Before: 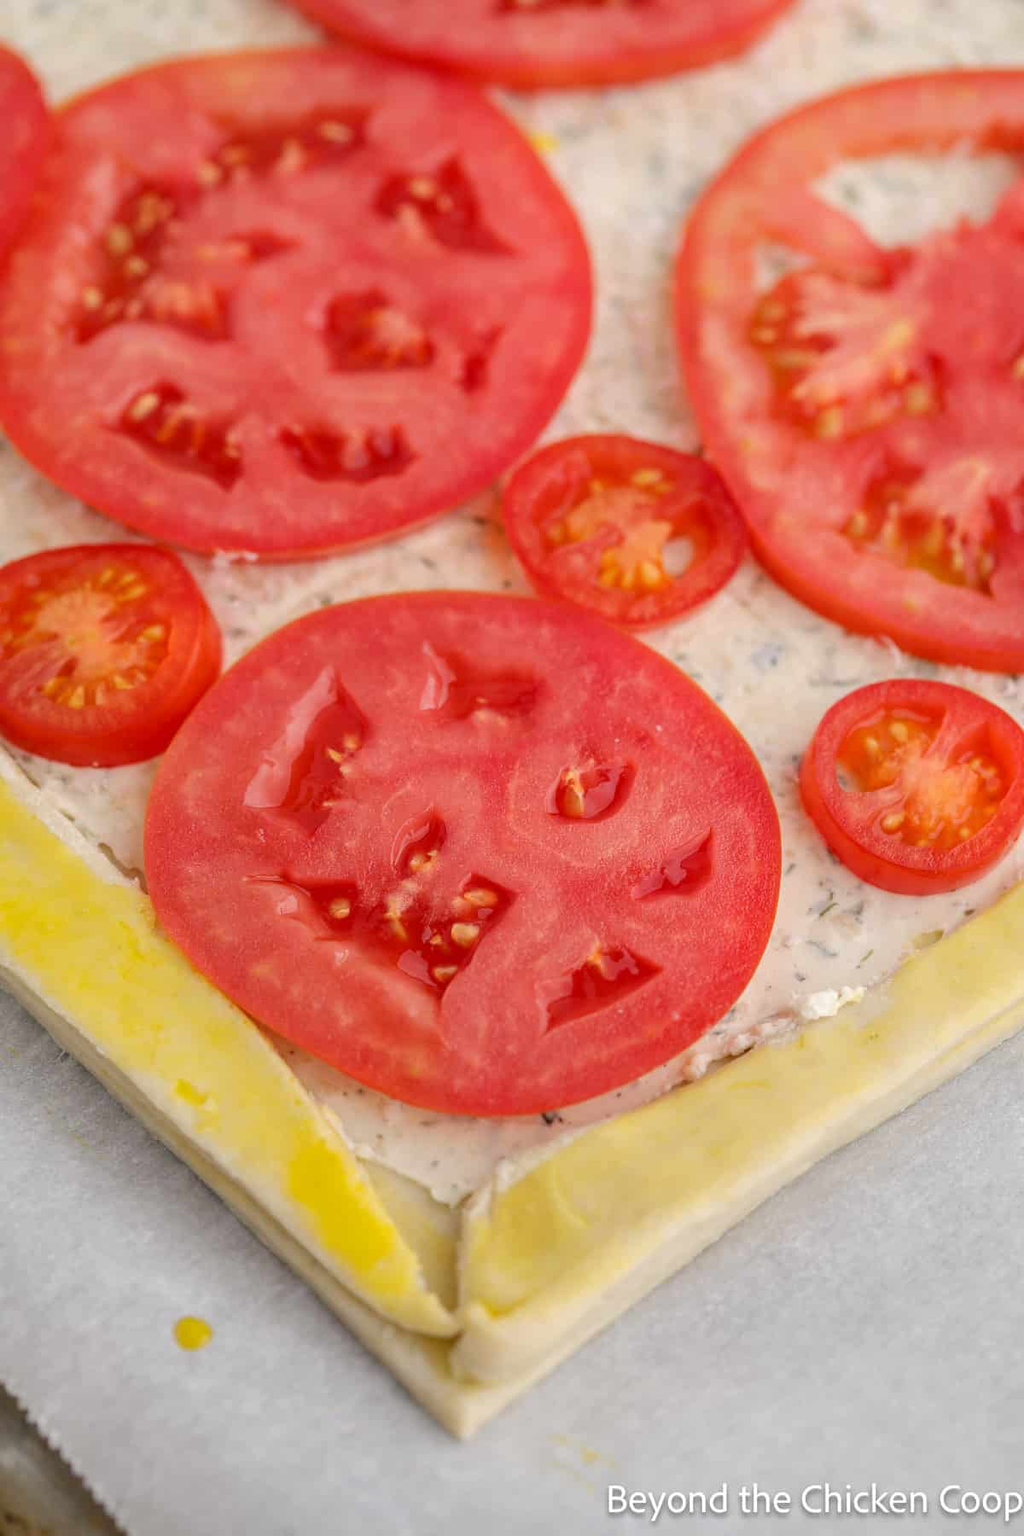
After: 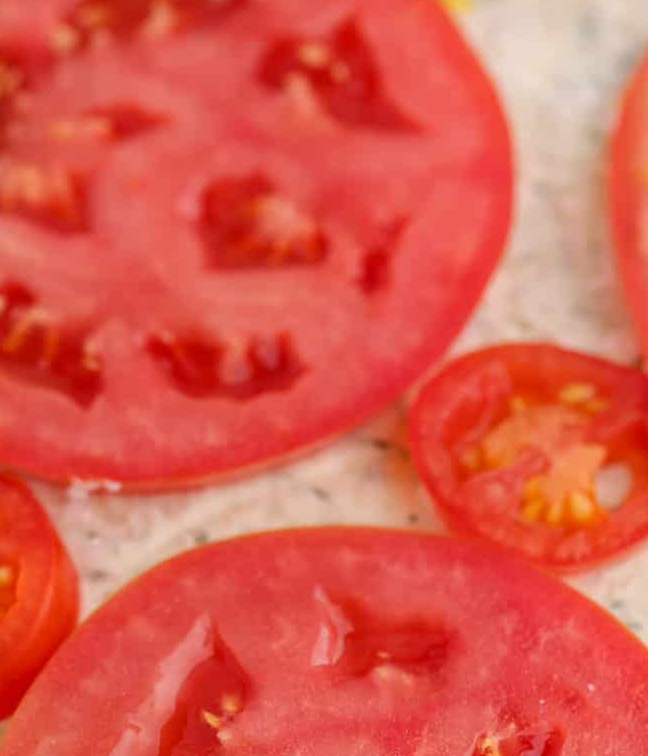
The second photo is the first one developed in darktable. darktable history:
crop: left 15.163%, top 9.263%, right 30.818%, bottom 48.731%
